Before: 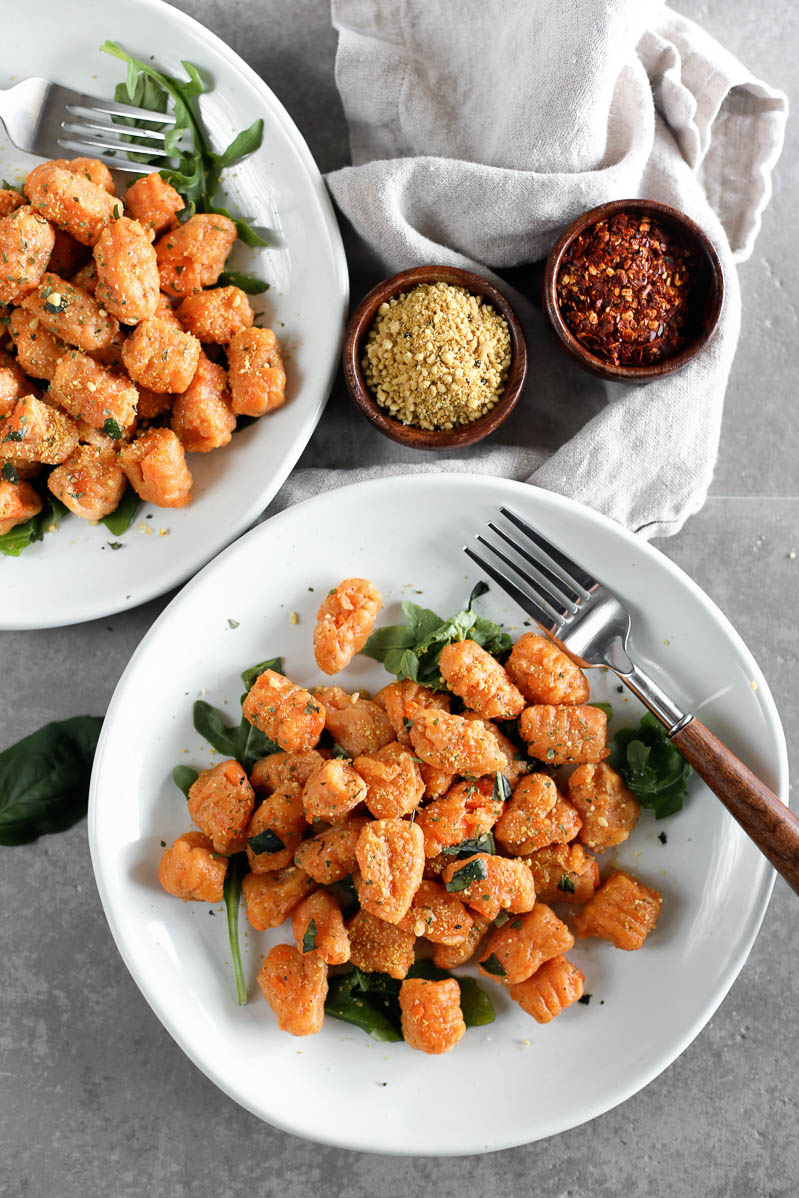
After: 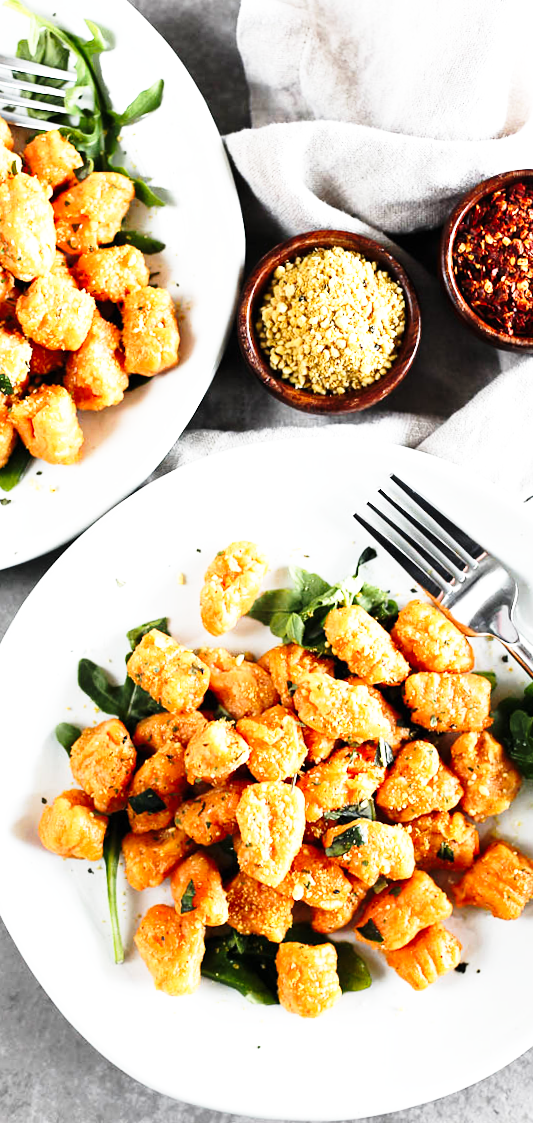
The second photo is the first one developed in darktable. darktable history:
crop and rotate: left 14.292%, right 19.041%
tone equalizer: -8 EV -0.417 EV, -7 EV -0.389 EV, -6 EV -0.333 EV, -5 EV -0.222 EV, -3 EV 0.222 EV, -2 EV 0.333 EV, -1 EV 0.389 EV, +0 EV 0.417 EV, edges refinement/feathering 500, mask exposure compensation -1.57 EV, preserve details no
rotate and perspective: rotation 1.57°, crop left 0.018, crop right 0.982, crop top 0.039, crop bottom 0.961
base curve: curves: ch0 [(0, 0) (0.026, 0.03) (0.109, 0.232) (0.351, 0.748) (0.669, 0.968) (1, 1)], preserve colors none
